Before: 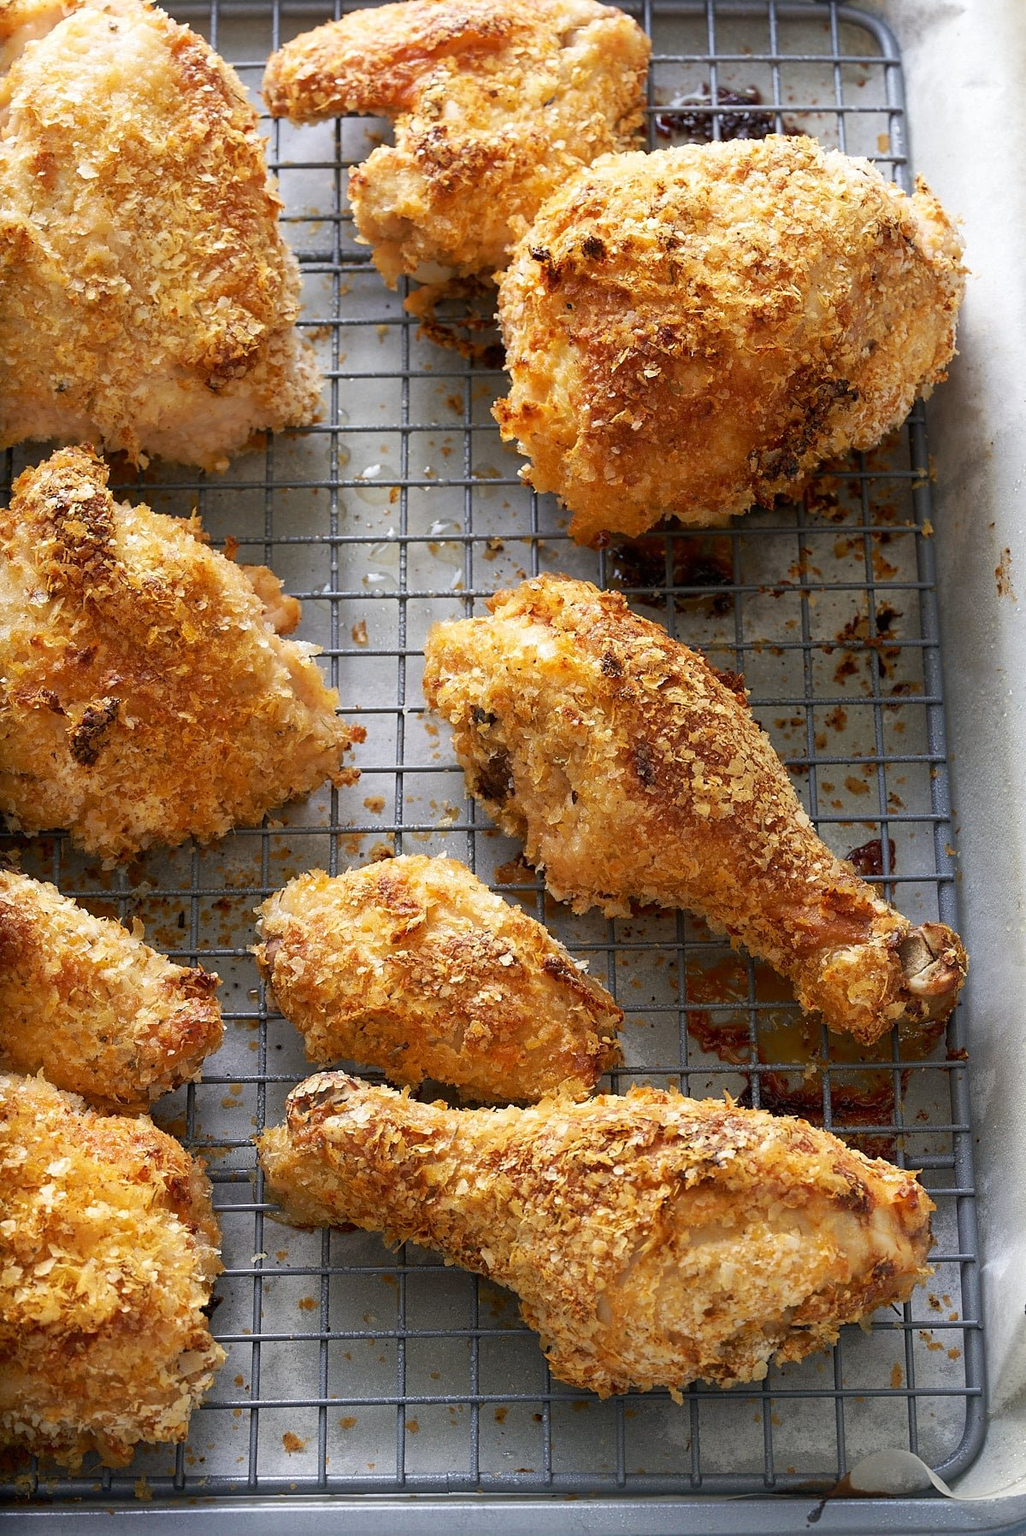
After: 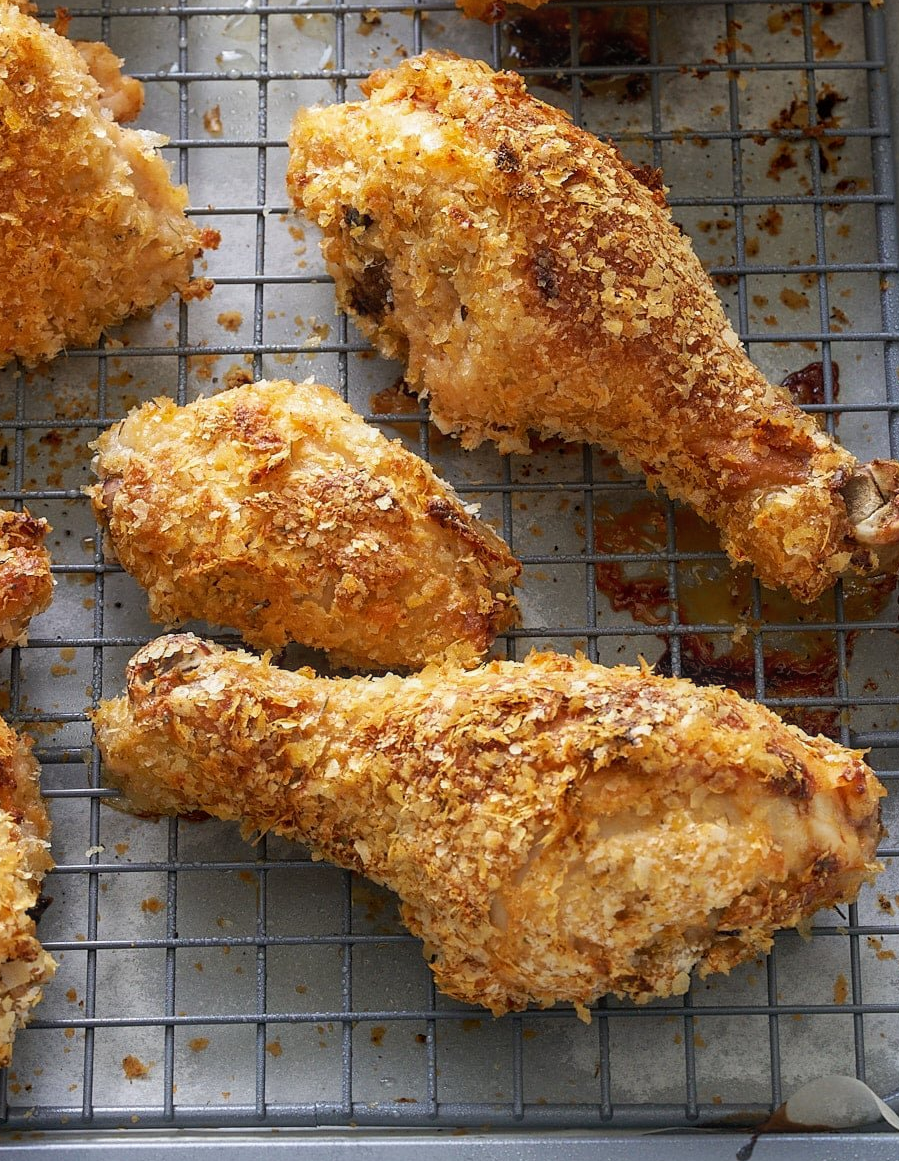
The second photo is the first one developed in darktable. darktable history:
crop and rotate: left 17.338%, top 34.545%, right 7.715%, bottom 0.807%
local contrast: detail 109%
color calibration: illuminant same as pipeline (D50), adaptation none (bypass), x 0.332, y 0.335, temperature 5021.85 K
